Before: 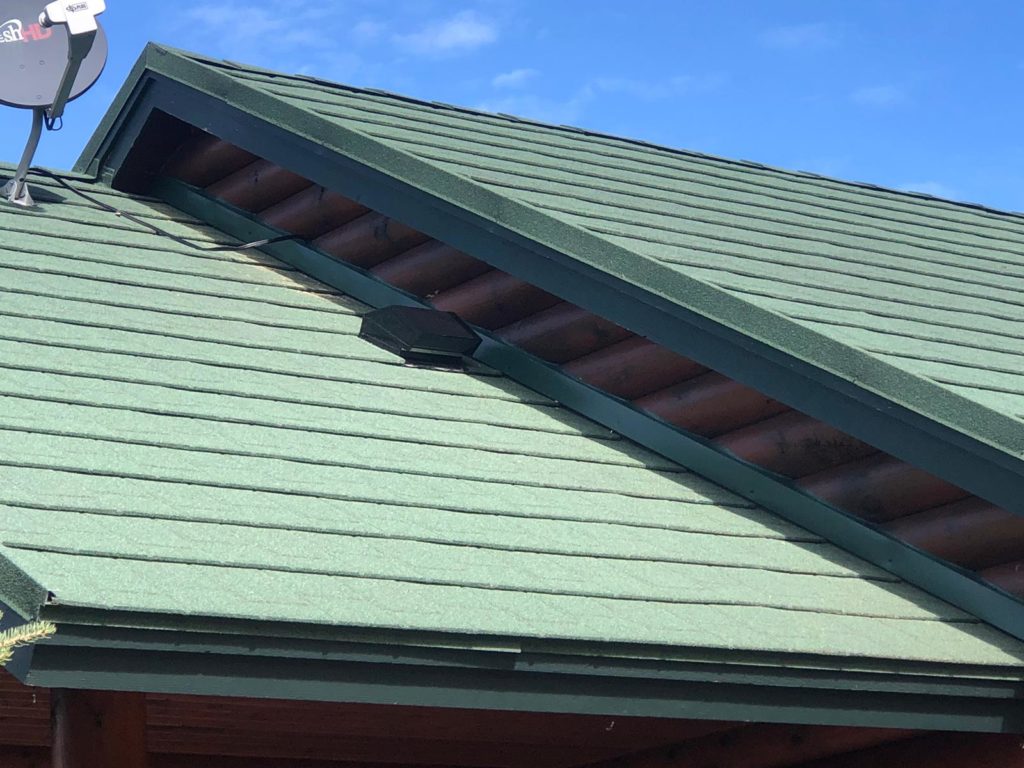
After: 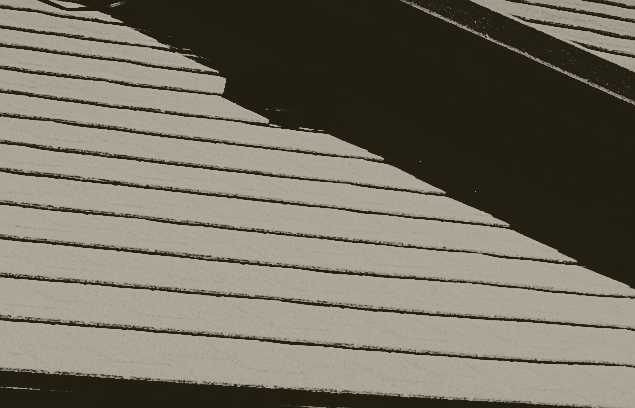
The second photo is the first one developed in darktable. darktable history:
colorize: hue 41.44°, saturation 22%, source mix 60%, lightness 10.61%
contrast brightness saturation: contrast 0.77, brightness -1, saturation 1
crop: left 13.312%, top 31.28%, right 24.627%, bottom 15.582%
tone equalizer: on, module defaults
sharpen: radius 2.167, amount 0.381, threshold 0
tone curve: curves: ch0 [(0, 0) (0.003, 0.002) (0.011, 0.009) (0.025, 0.019) (0.044, 0.031) (0.069, 0.04) (0.1, 0.059) (0.136, 0.092) (0.177, 0.134) (0.224, 0.192) (0.277, 0.262) (0.335, 0.348) (0.399, 0.446) (0.468, 0.554) (0.543, 0.646) (0.623, 0.731) (0.709, 0.807) (0.801, 0.867) (0.898, 0.931) (1, 1)], preserve colors none
white balance: red 0.986, blue 1.01
